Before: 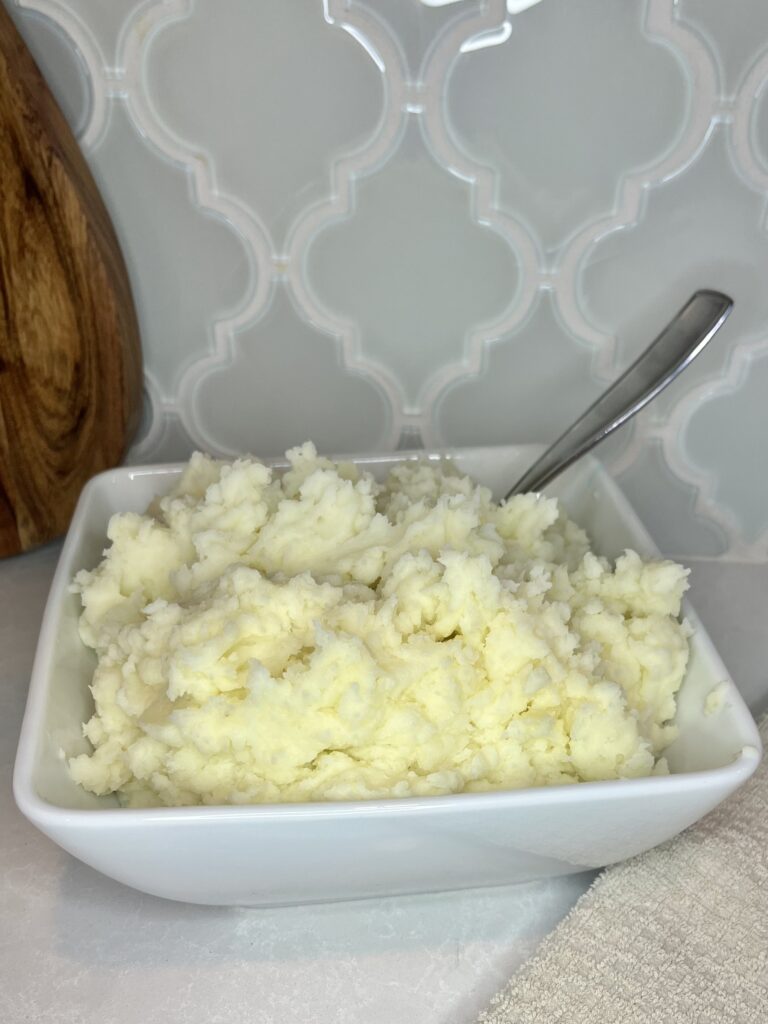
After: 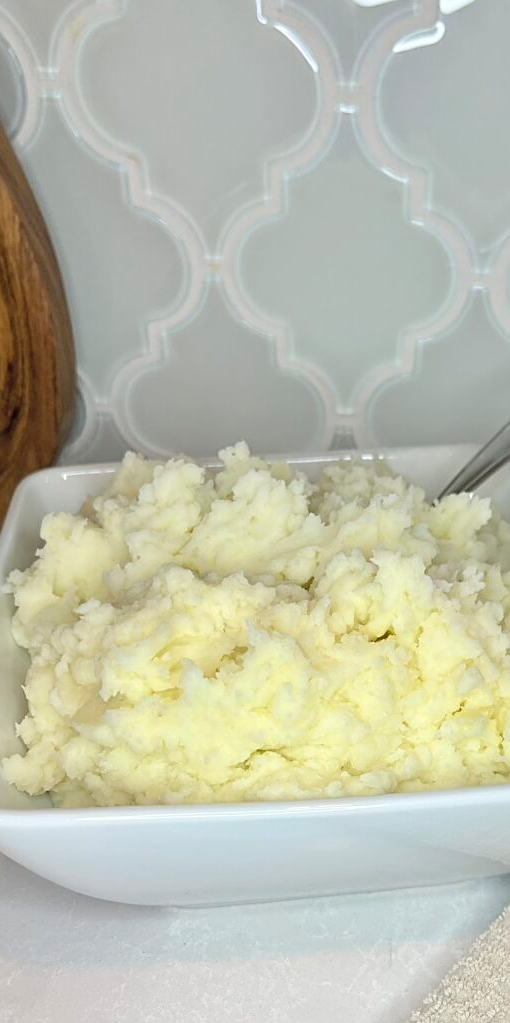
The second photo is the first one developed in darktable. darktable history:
crop and rotate: left 8.789%, right 24.749%
contrast brightness saturation: brightness 0.143
sharpen: on, module defaults
